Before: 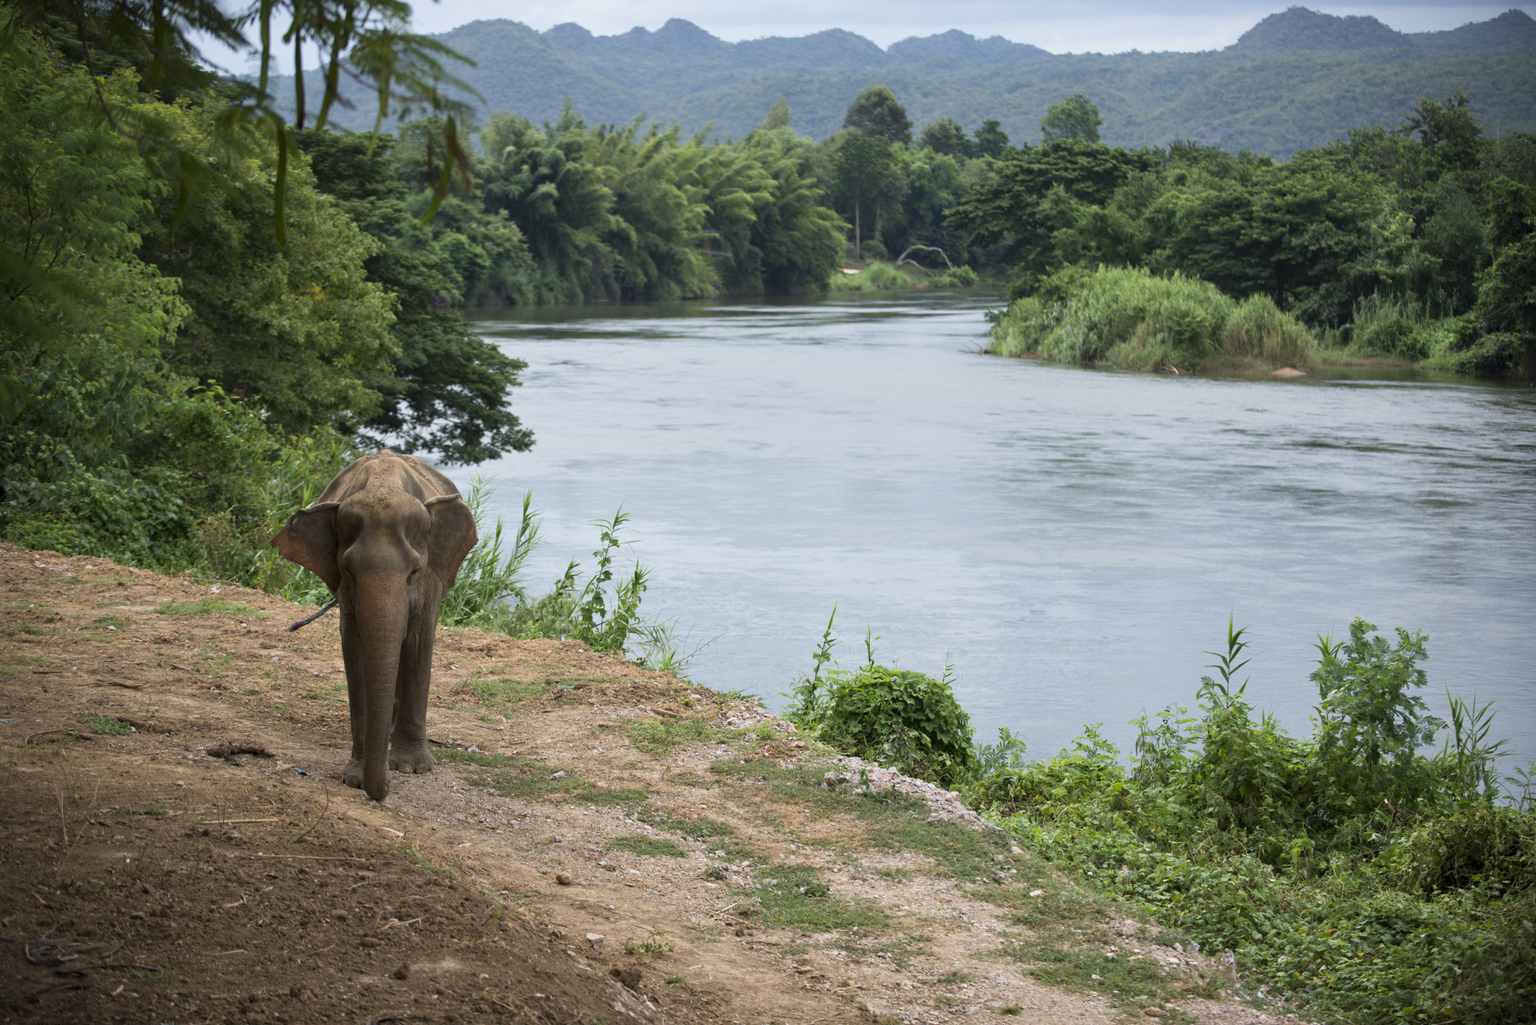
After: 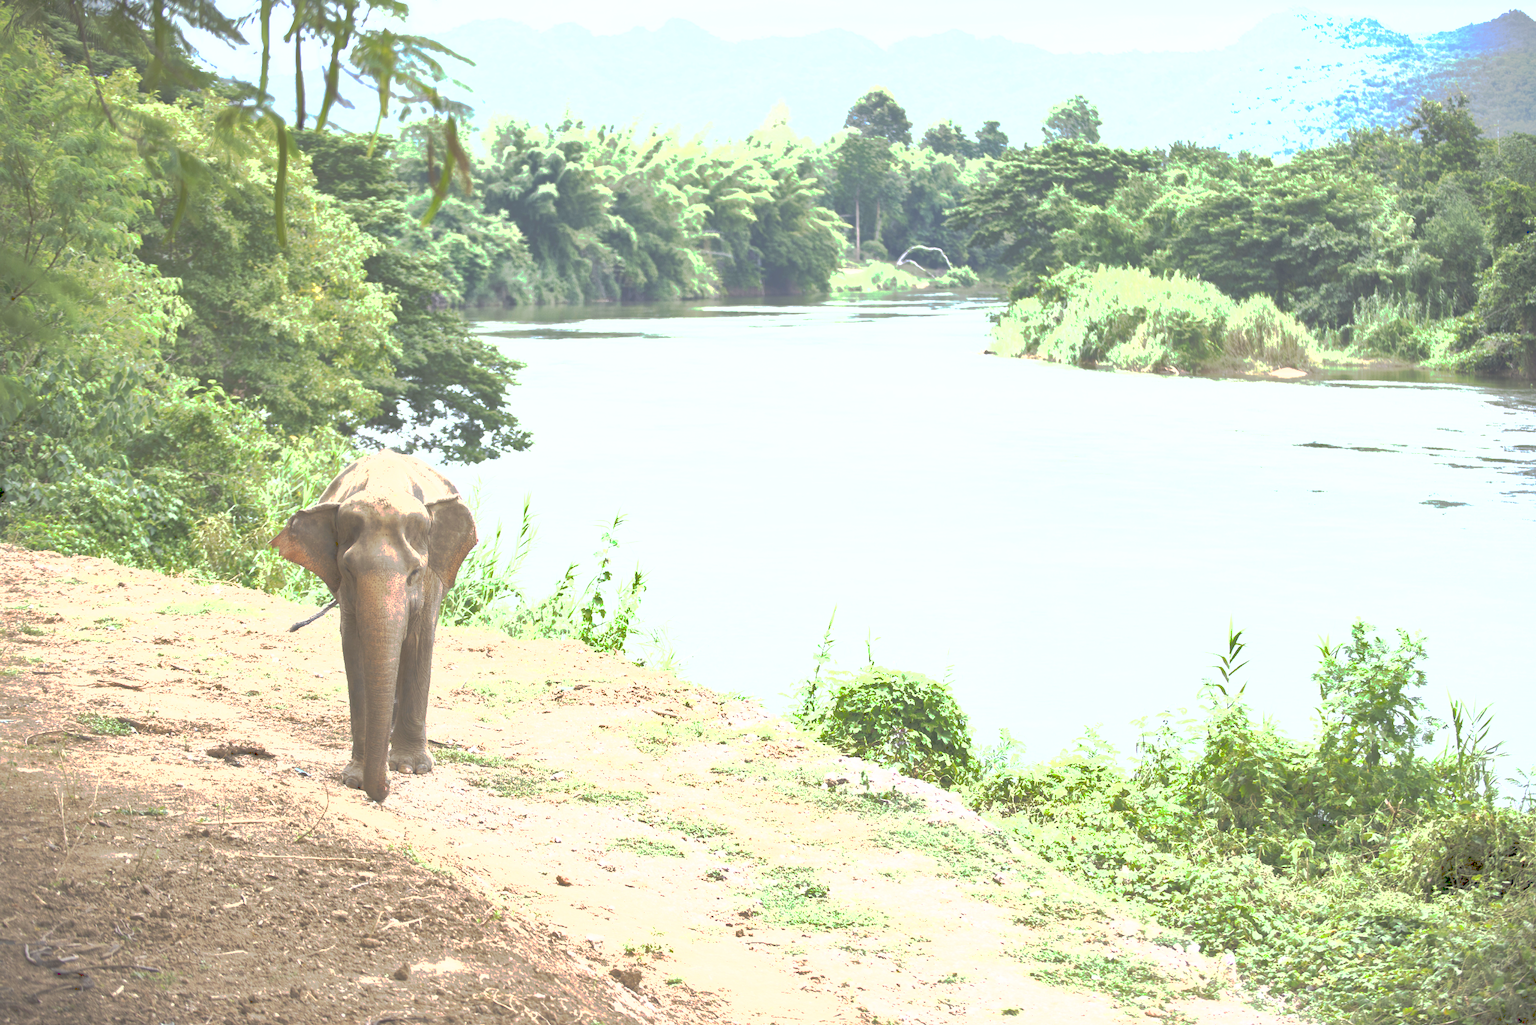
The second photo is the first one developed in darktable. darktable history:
shadows and highlights: on, module defaults
exposure: black level correction 0.001, exposure 2.607 EV, compensate exposure bias true, compensate highlight preservation false
tone curve: curves: ch0 [(0, 0) (0.003, 0.313) (0.011, 0.317) (0.025, 0.317) (0.044, 0.322) (0.069, 0.327) (0.1, 0.335) (0.136, 0.347) (0.177, 0.364) (0.224, 0.384) (0.277, 0.421) (0.335, 0.459) (0.399, 0.501) (0.468, 0.554) (0.543, 0.611) (0.623, 0.679) (0.709, 0.751) (0.801, 0.804) (0.898, 0.844) (1, 1)], preserve colors none
